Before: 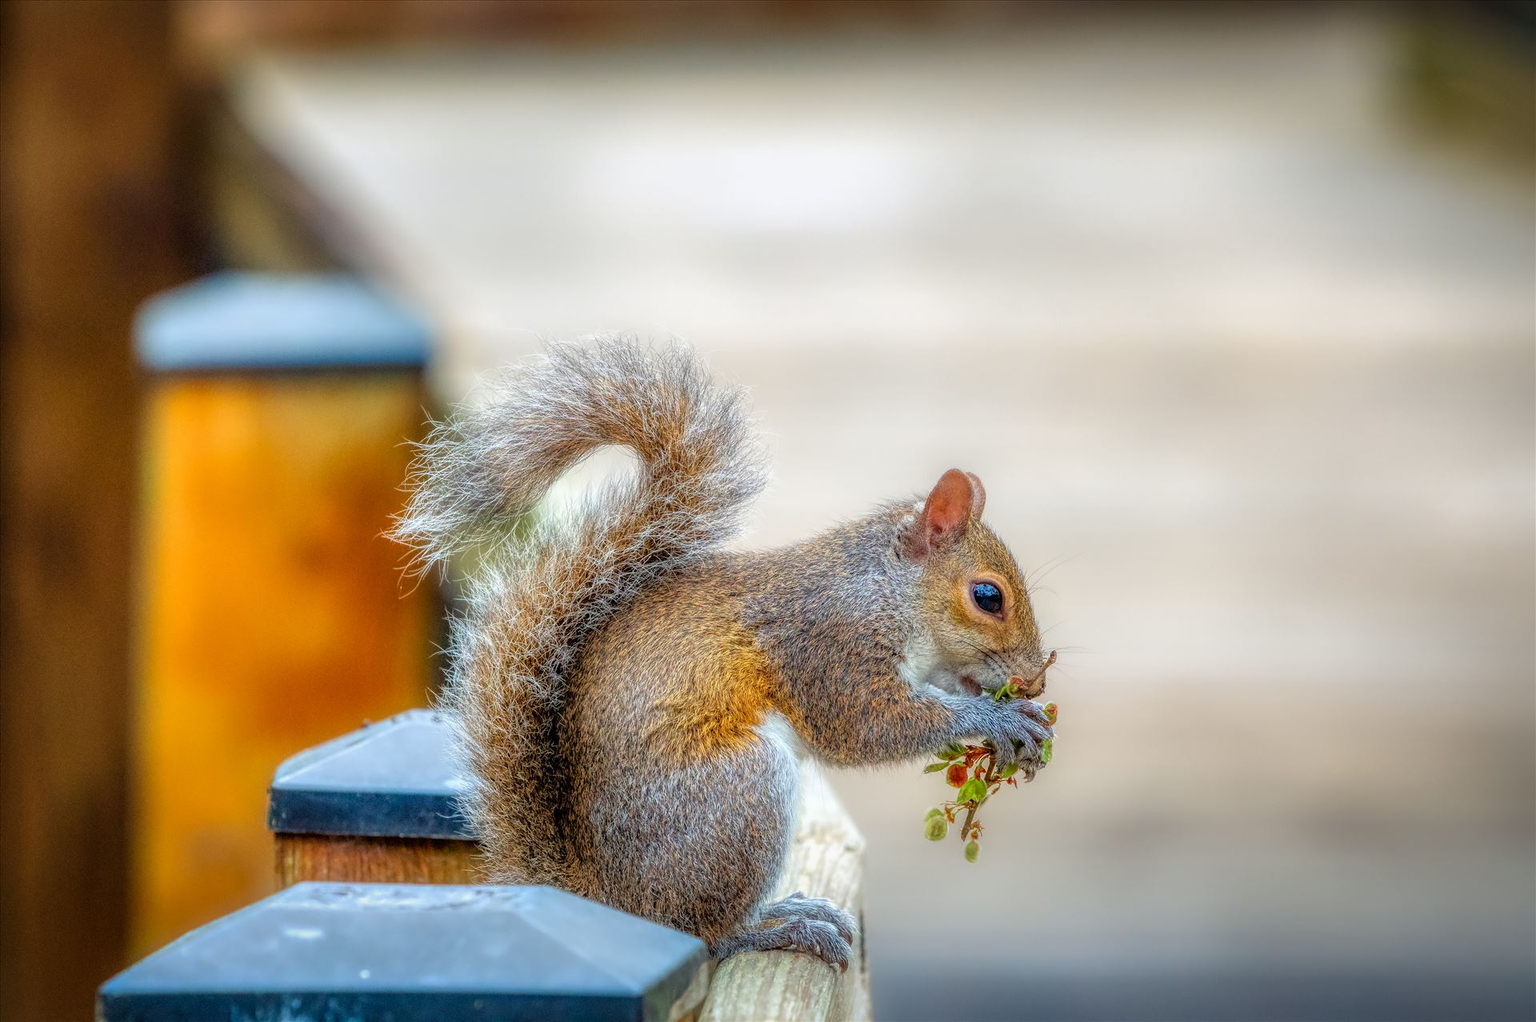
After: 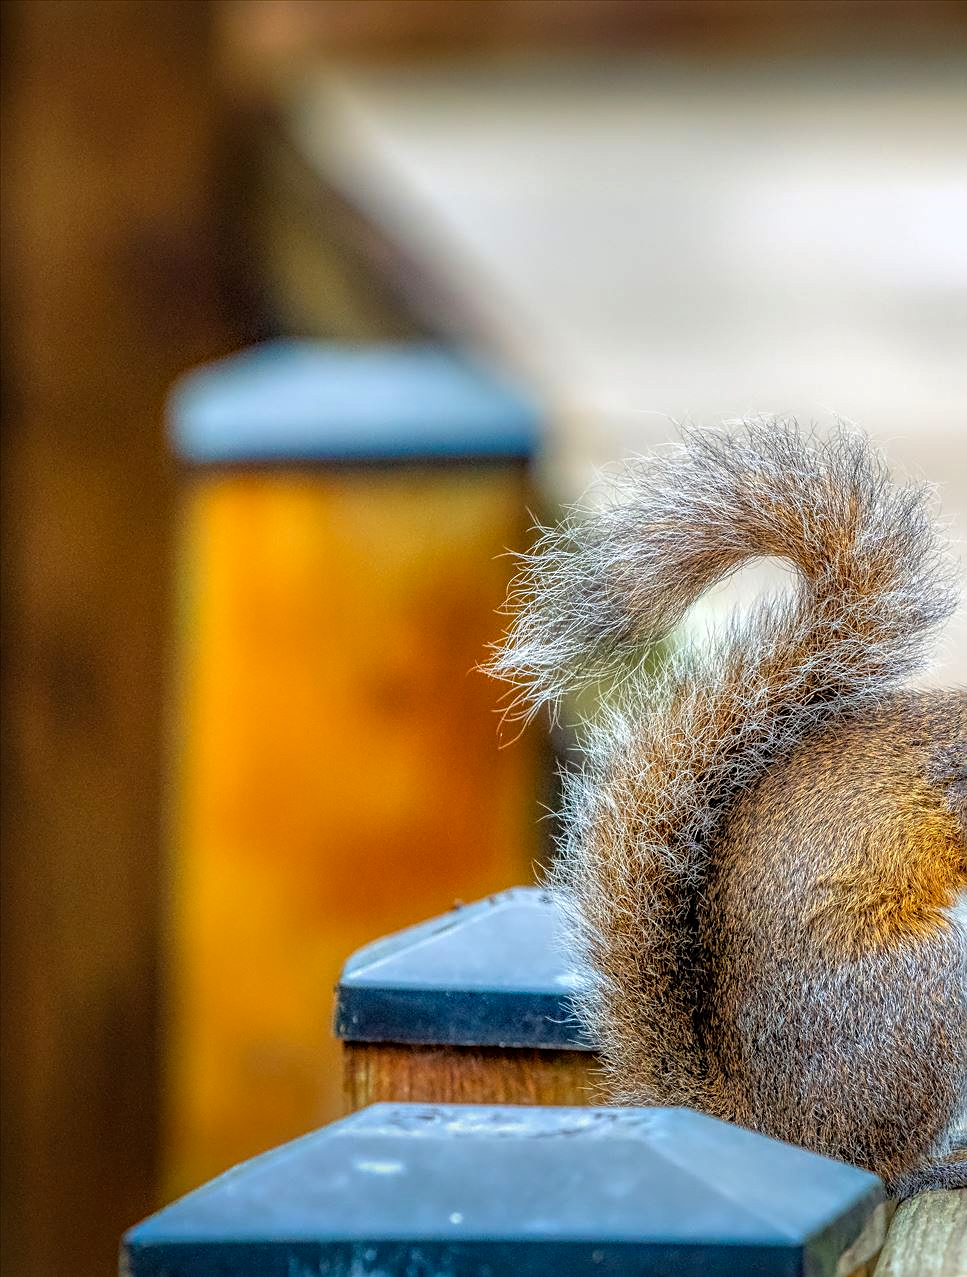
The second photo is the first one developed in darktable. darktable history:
sharpen: on, module defaults
crop and rotate: left 0.037%, top 0%, right 49.562%
haze removal: strength 0.258, distance 0.249, compatibility mode true, adaptive false
